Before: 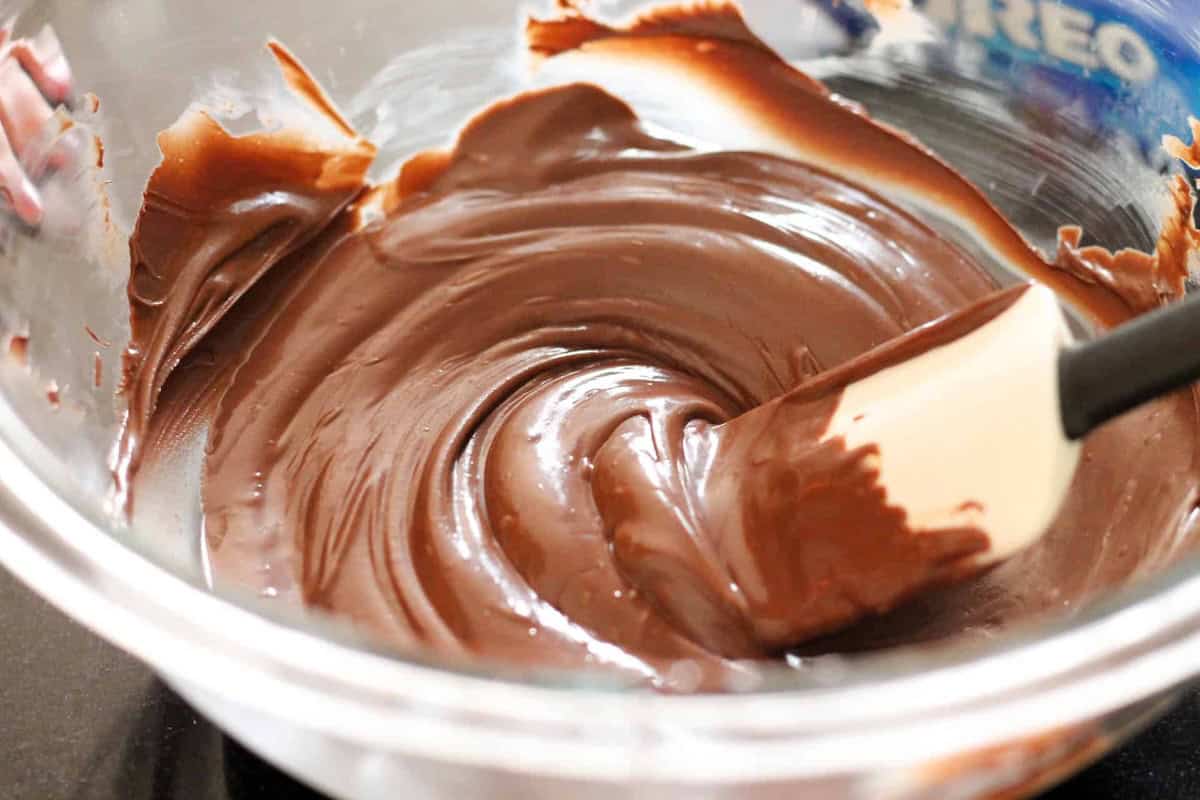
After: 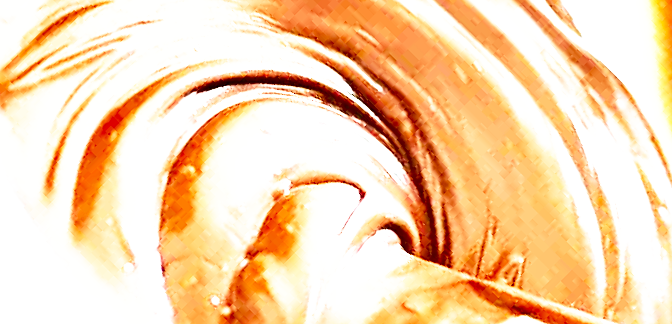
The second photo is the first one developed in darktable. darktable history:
base curve: curves: ch0 [(0, 0) (0.026, 0.03) (0.109, 0.232) (0.351, 0.748) (0.669, 0.968) (1, 1)], preserve colors none
crop and rotate: angle -44.98°, top 16.74%, right 0.962%, bottom 11.64%
sharpen: on, module defaults
shadows and highlights: low approximation 0.01, soften with gaussian
exposure: black level correction 0.001, exposure 1.738 EV, compensate highlight preservation false
